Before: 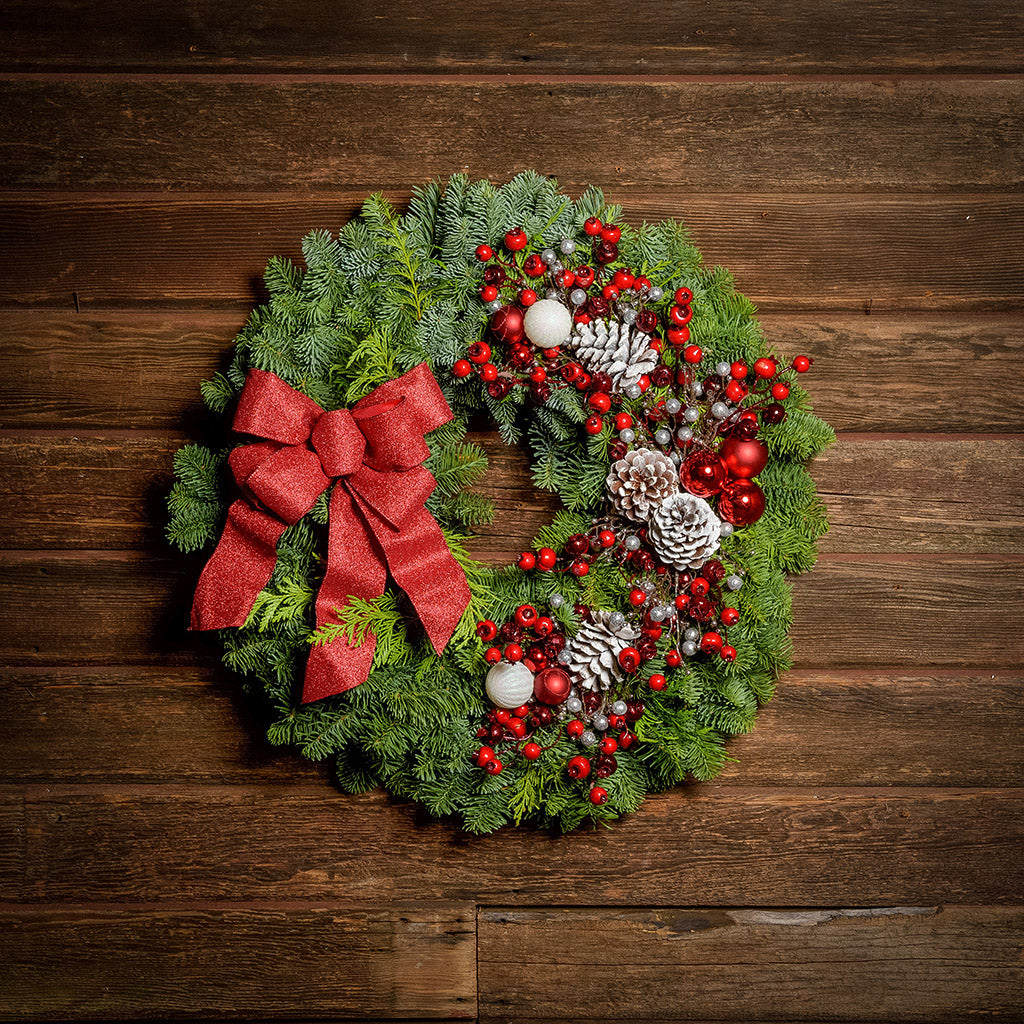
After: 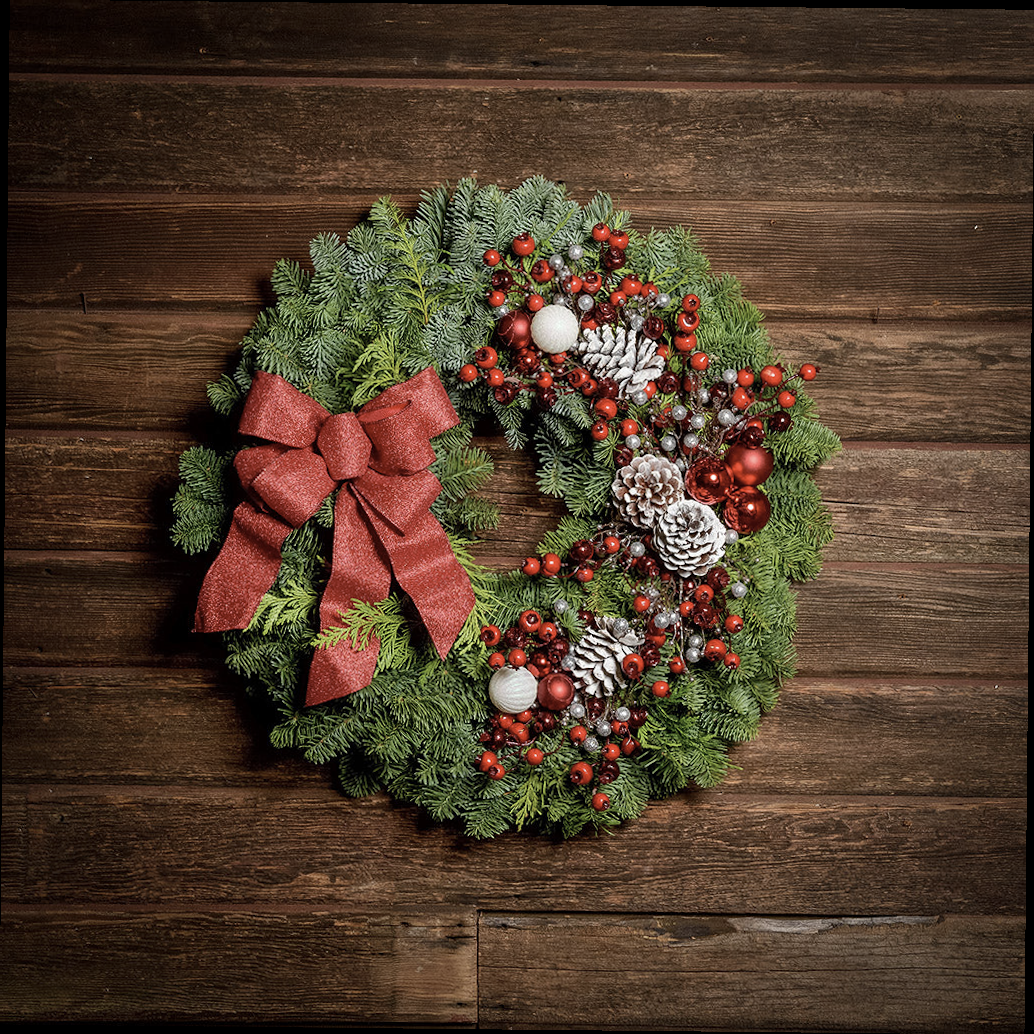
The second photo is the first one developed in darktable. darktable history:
crop and rotate: angle -0.576°
exposure: compensate highlight preservation false
contrast brightness saturation: contrast 0.099, saturation -0.28
